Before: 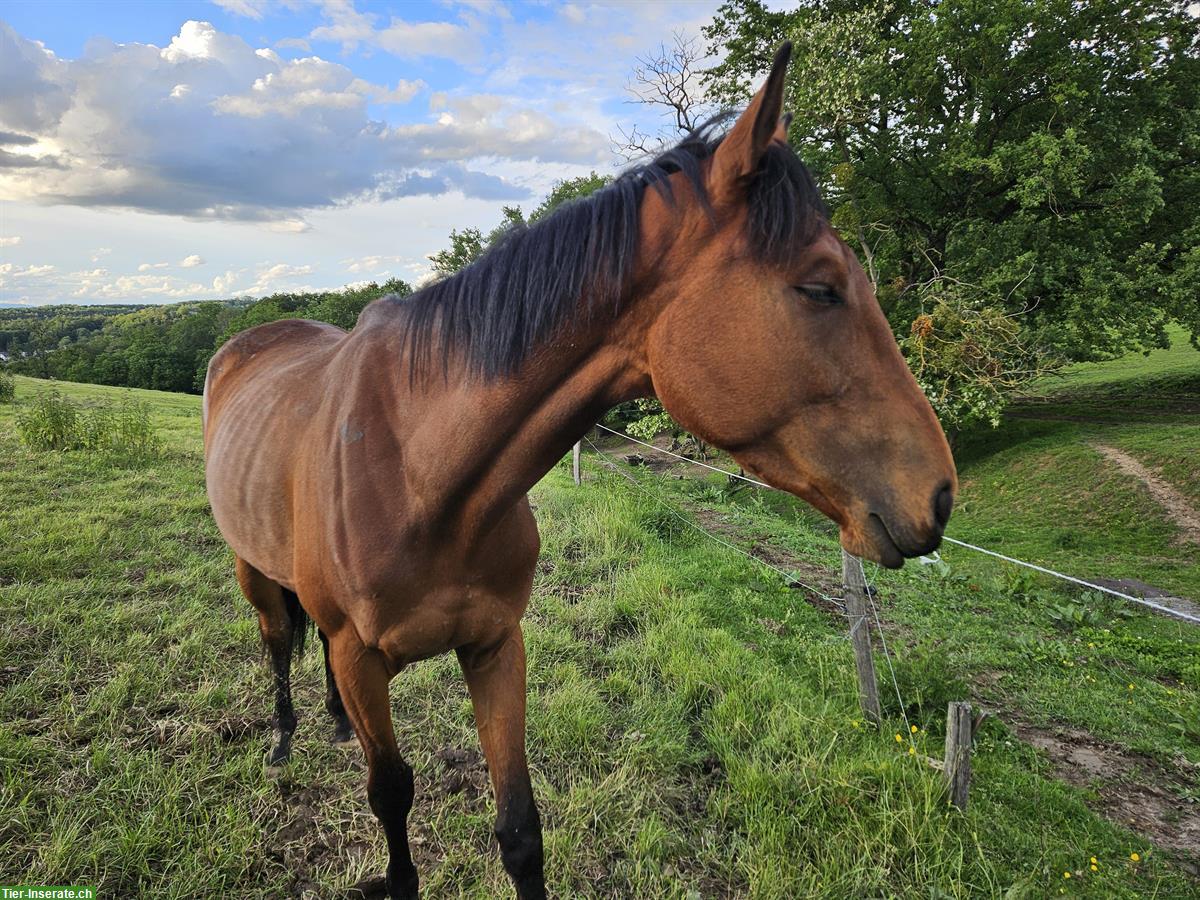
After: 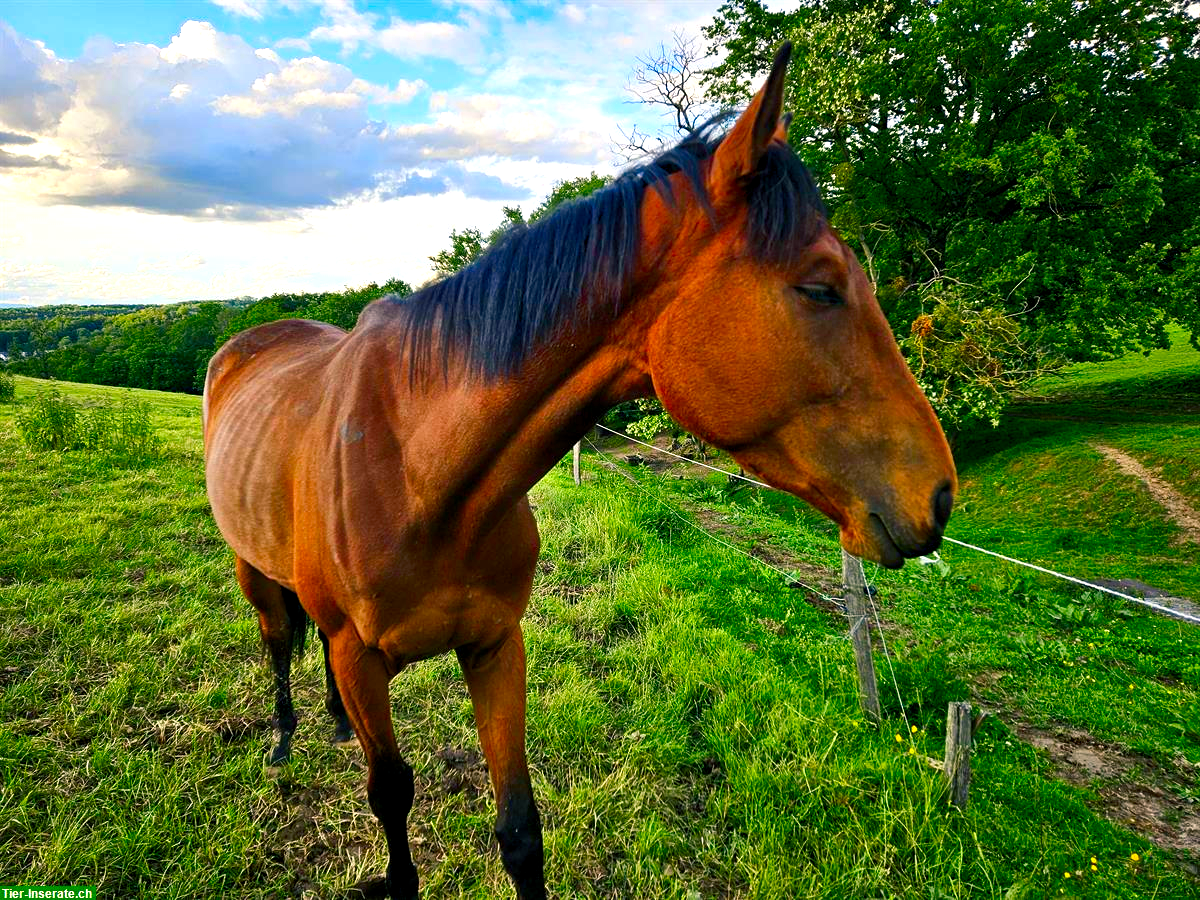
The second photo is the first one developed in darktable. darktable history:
color correction: saturation 1.8
color balance rgb: shadows lift › chroma 2.79%, shadows lift › hue 190.66°, power › hue 171.85°, highlights gain › chroma 2.16%, highlights gain › hue 75.26°, global offset › luminance -0.51%, perceptual saturation grading › highlights -33.8%, perceptual saturation grading › mid-tones 14.98%, perceptual saturation grading › shadows 48.43%, perceptual brilliance grading › highlights 15.68%, perceptual brilliance grading › mid-tones 6.62%, perceptual brilliance grading › shadows -14.98%, global vibrance 11.32%, contrast 5.05%
